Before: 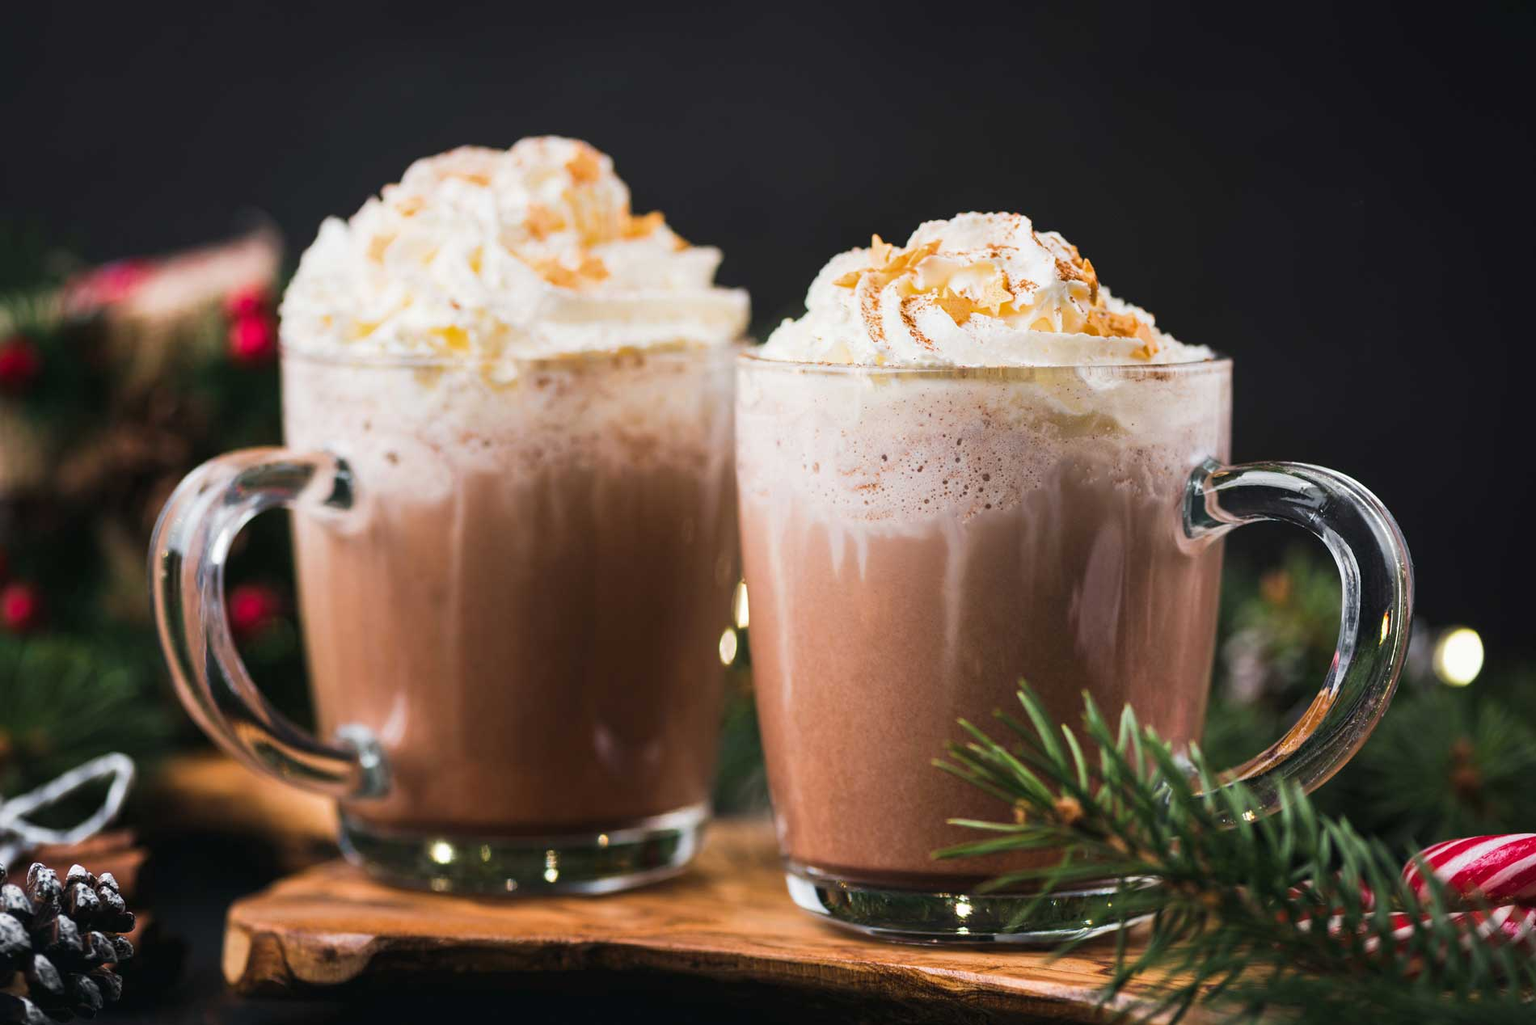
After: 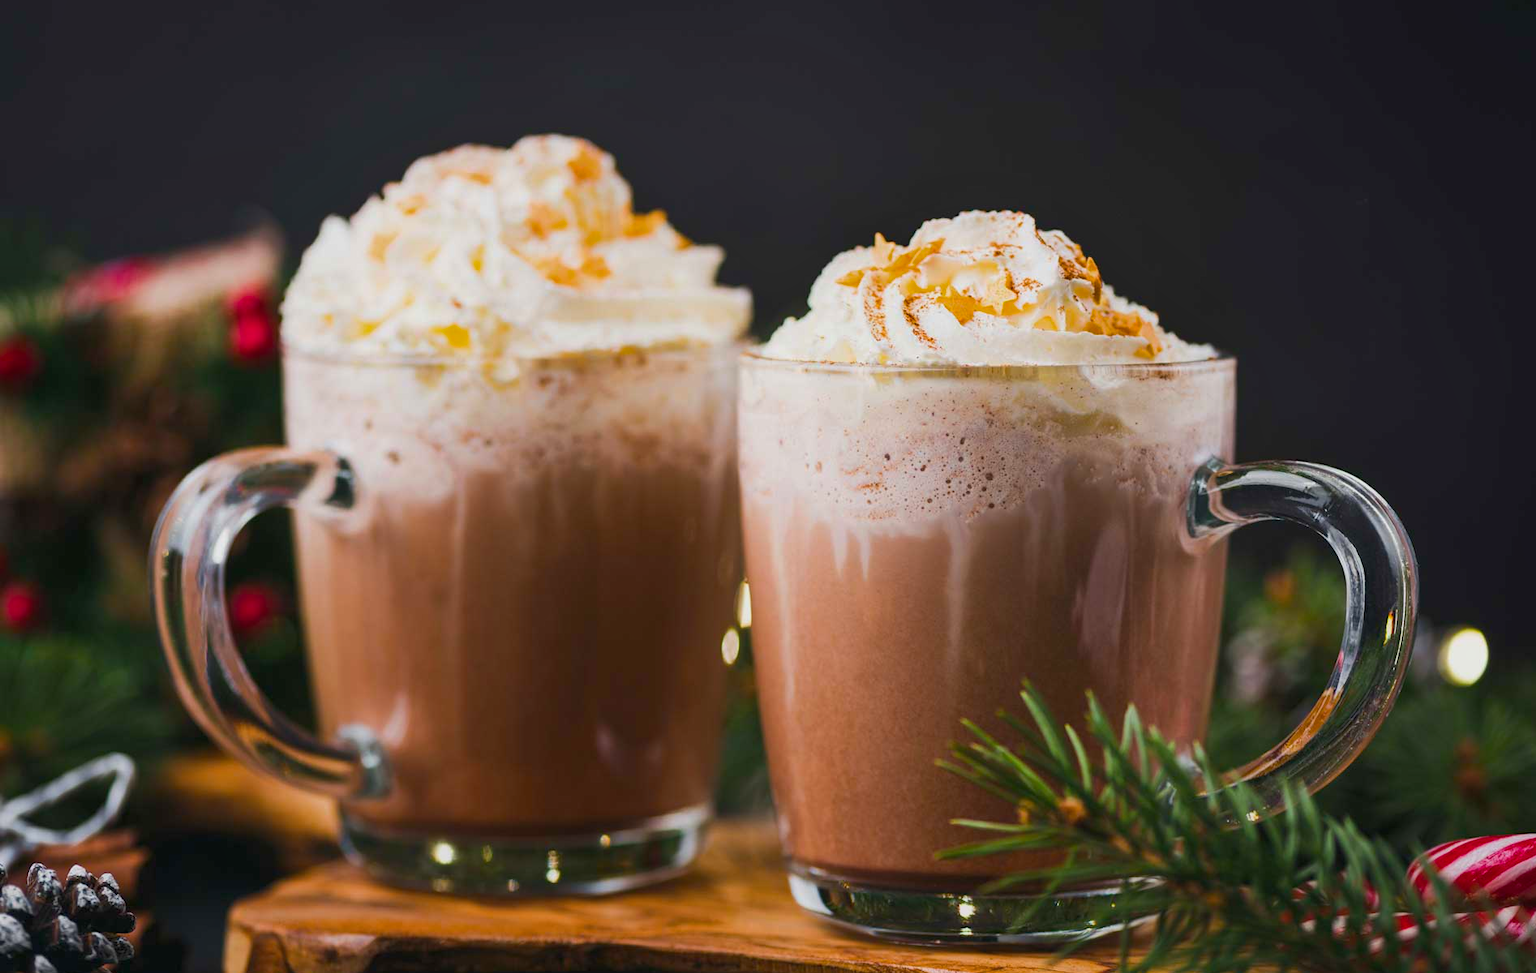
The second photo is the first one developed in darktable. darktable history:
tone equalizer: -8 EV 0.212 EV, -7 EV 0.445 EV, -6 EV 0.438 EV, -5 EV 0.249 EV, -3 EV -0.251 EV, -2 EV -0.427 EV, -1 EV -0.433 EV, +0 EV -0.23 EV
crop: top 0.268%, right 0.266%, bottom 5.093%
color balance rgb: perceptual saturation grading › global saturation 9.852%, global vibrance 30.269%
